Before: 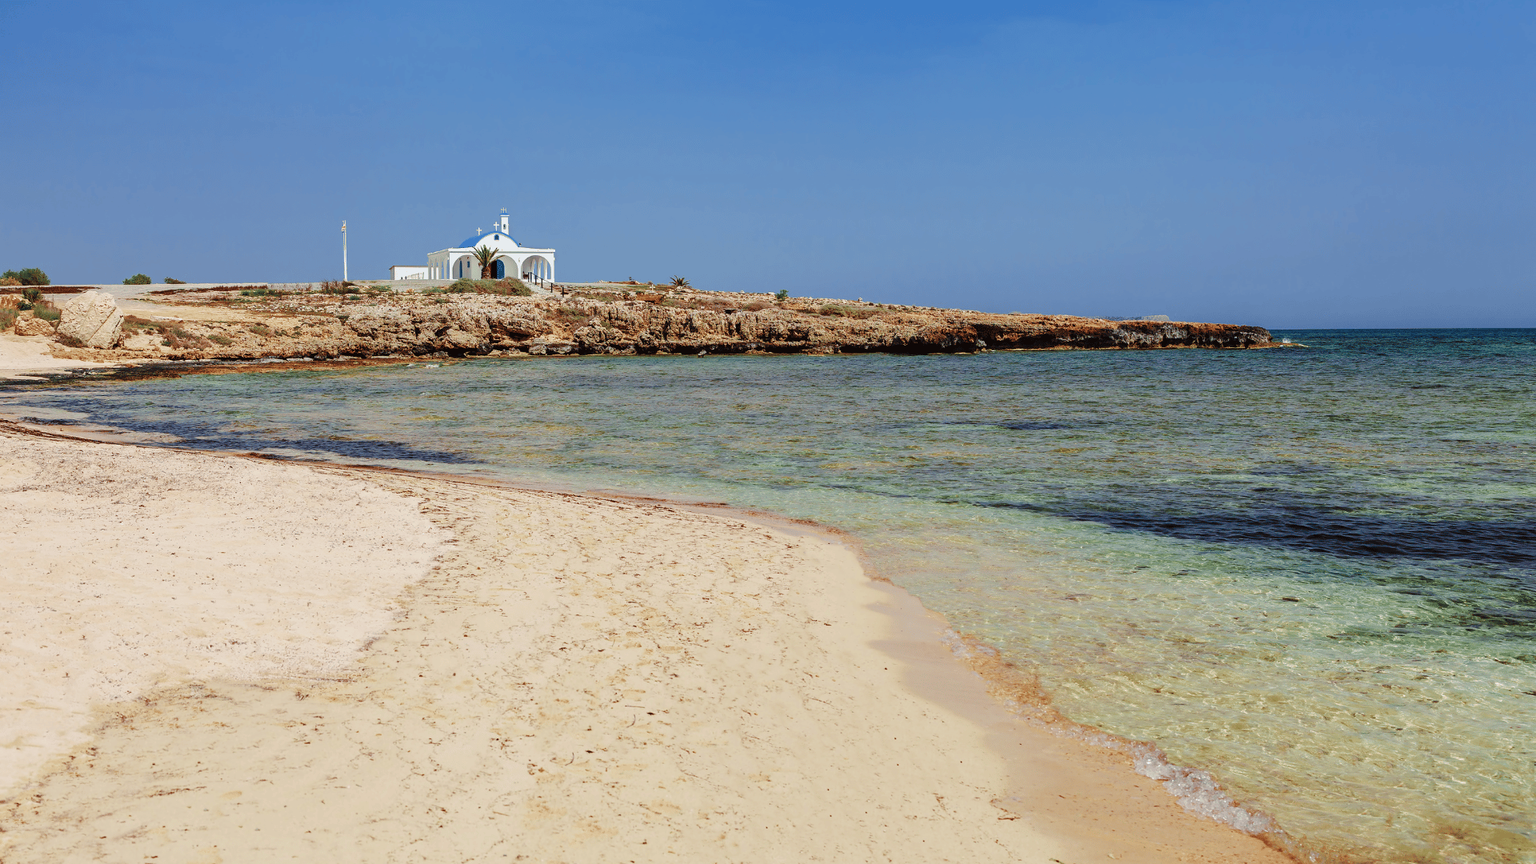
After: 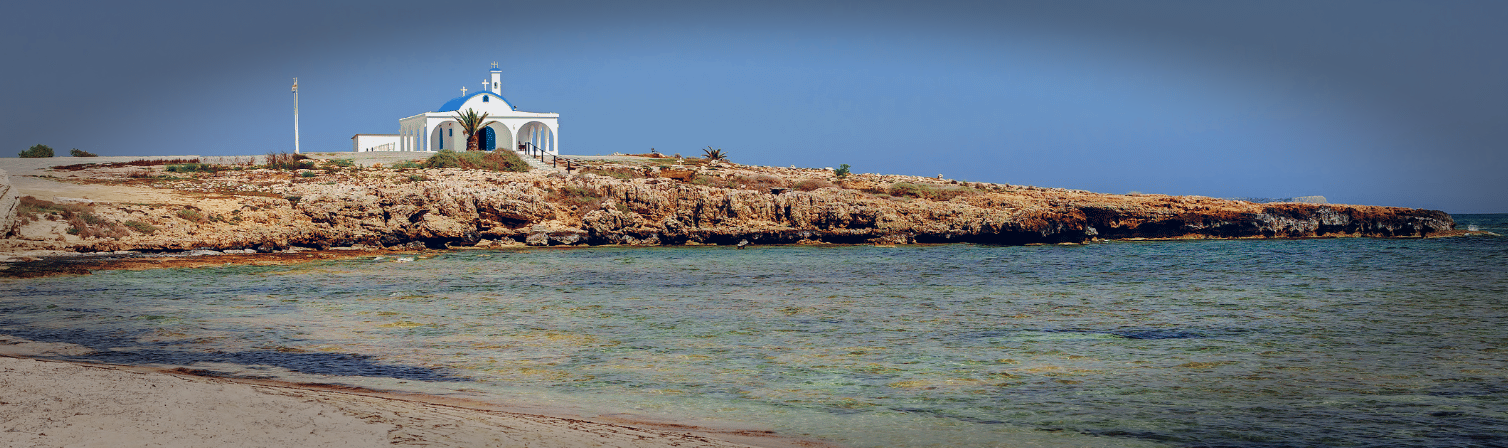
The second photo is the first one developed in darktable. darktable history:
vignetting: fall-off start 66.7%, fall-off radius 39.74%, brightness -0.576, saturation -0.258, automatic ratio true, width/height ratio 0.671, dithering 16-bit output
color balance rgb: shadows lift › hue 87.51°, highlights gain › chroma 0.68%, highlights gain › hue 55.1°, global offset › chroma 0.13%, global offset › hue 253.66°, linear chroma grading › global chroma 0.5%, perceptual saturation grading › global saturation 16.38%
crop: left 7.036%, top 18.398%, right 14.379%, bottom 40.043%
